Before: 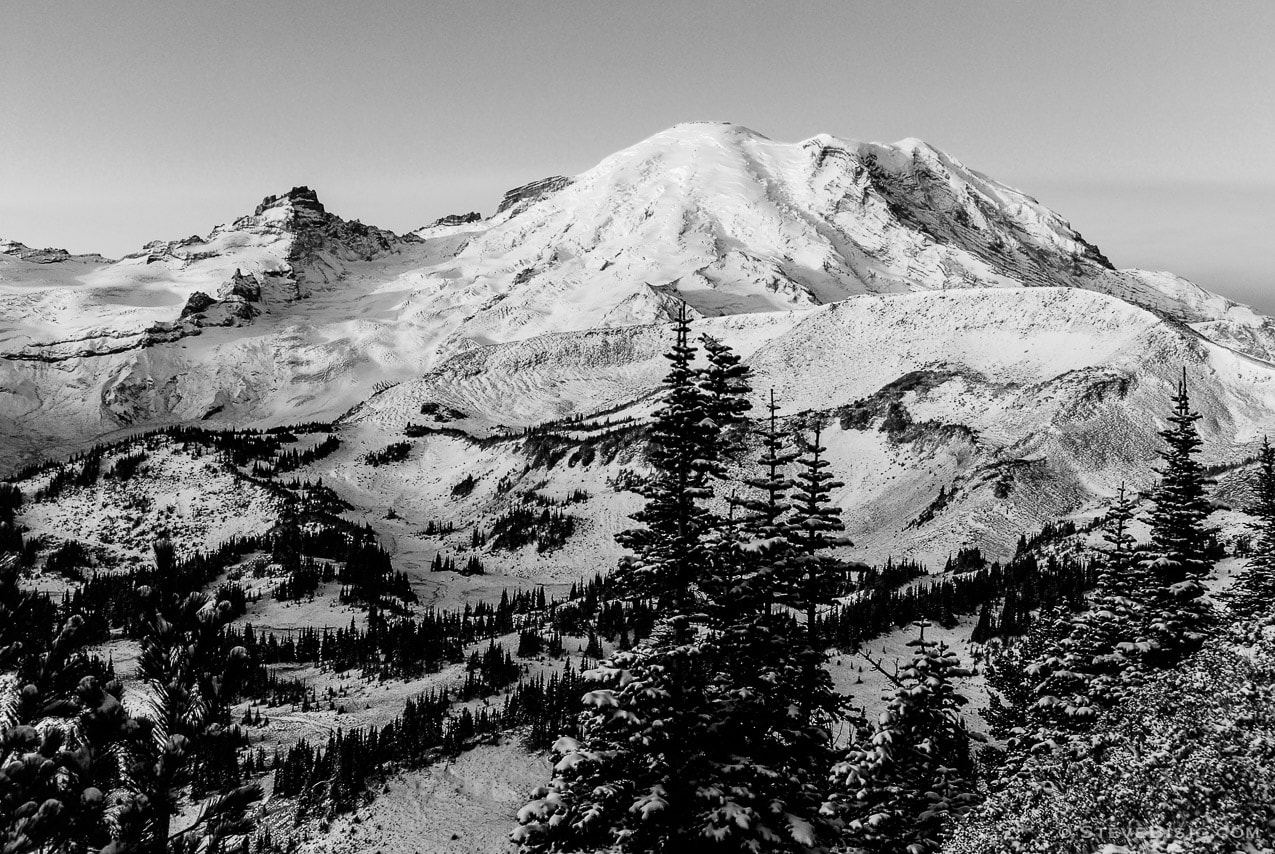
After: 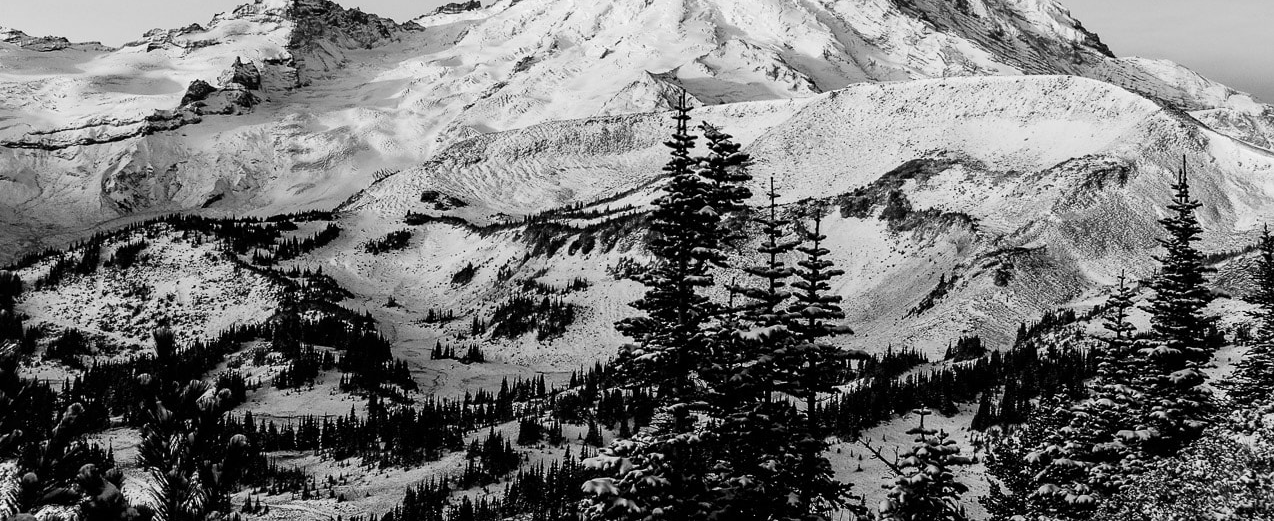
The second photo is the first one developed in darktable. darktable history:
crop and rotate: top 25.005%, bottom 13.987%
